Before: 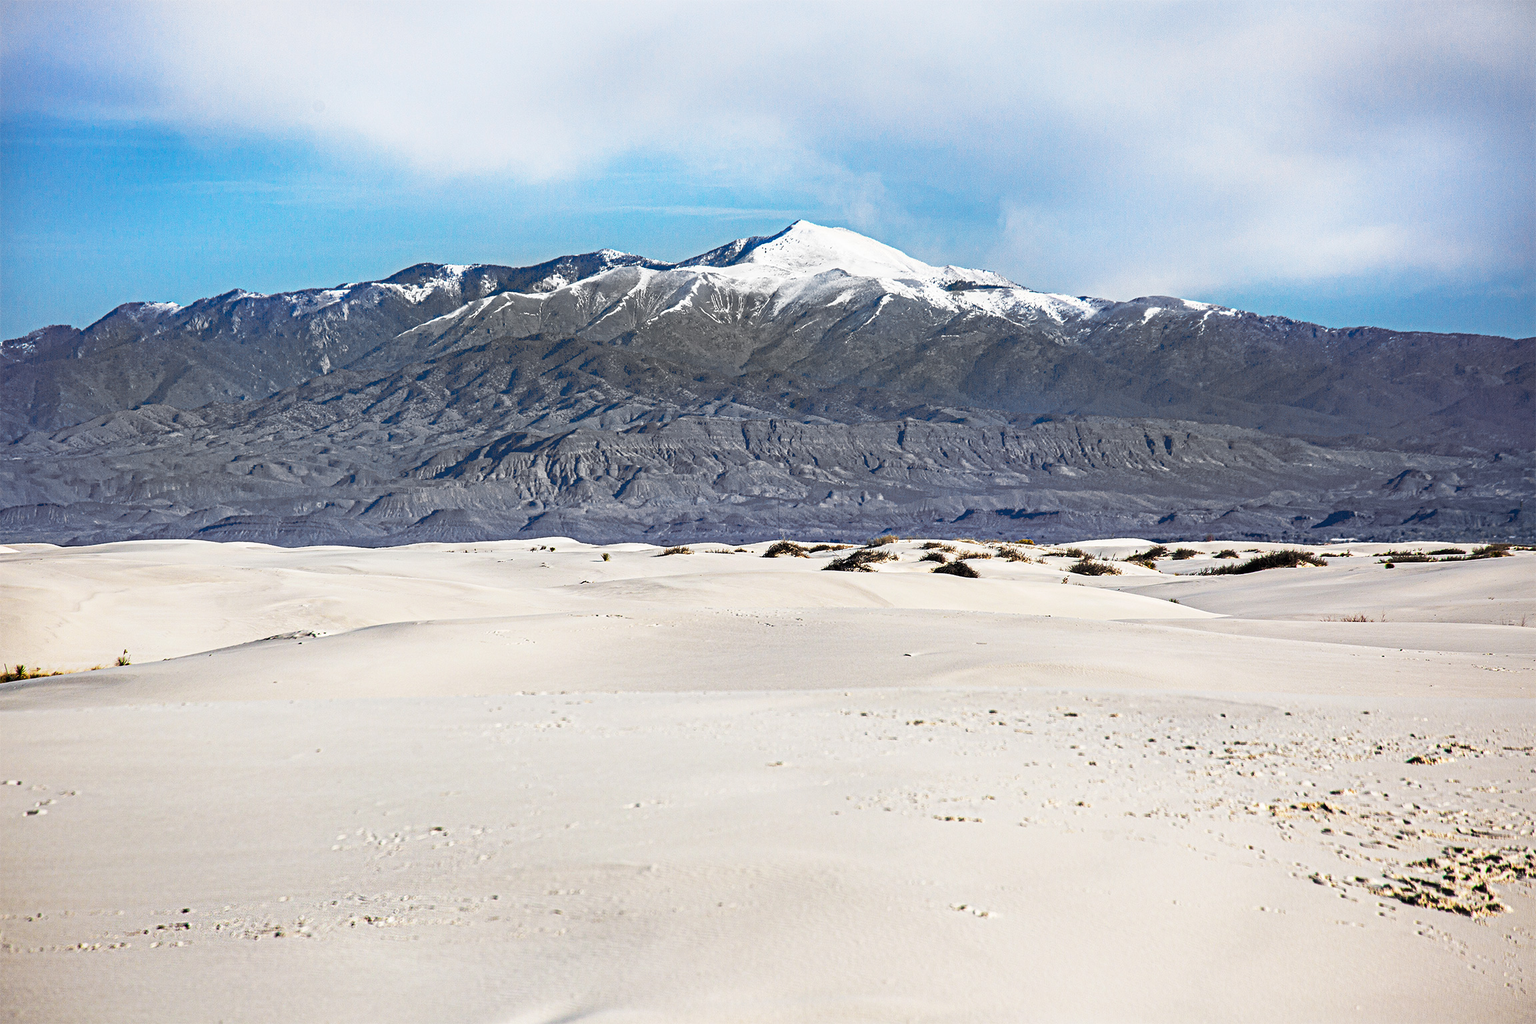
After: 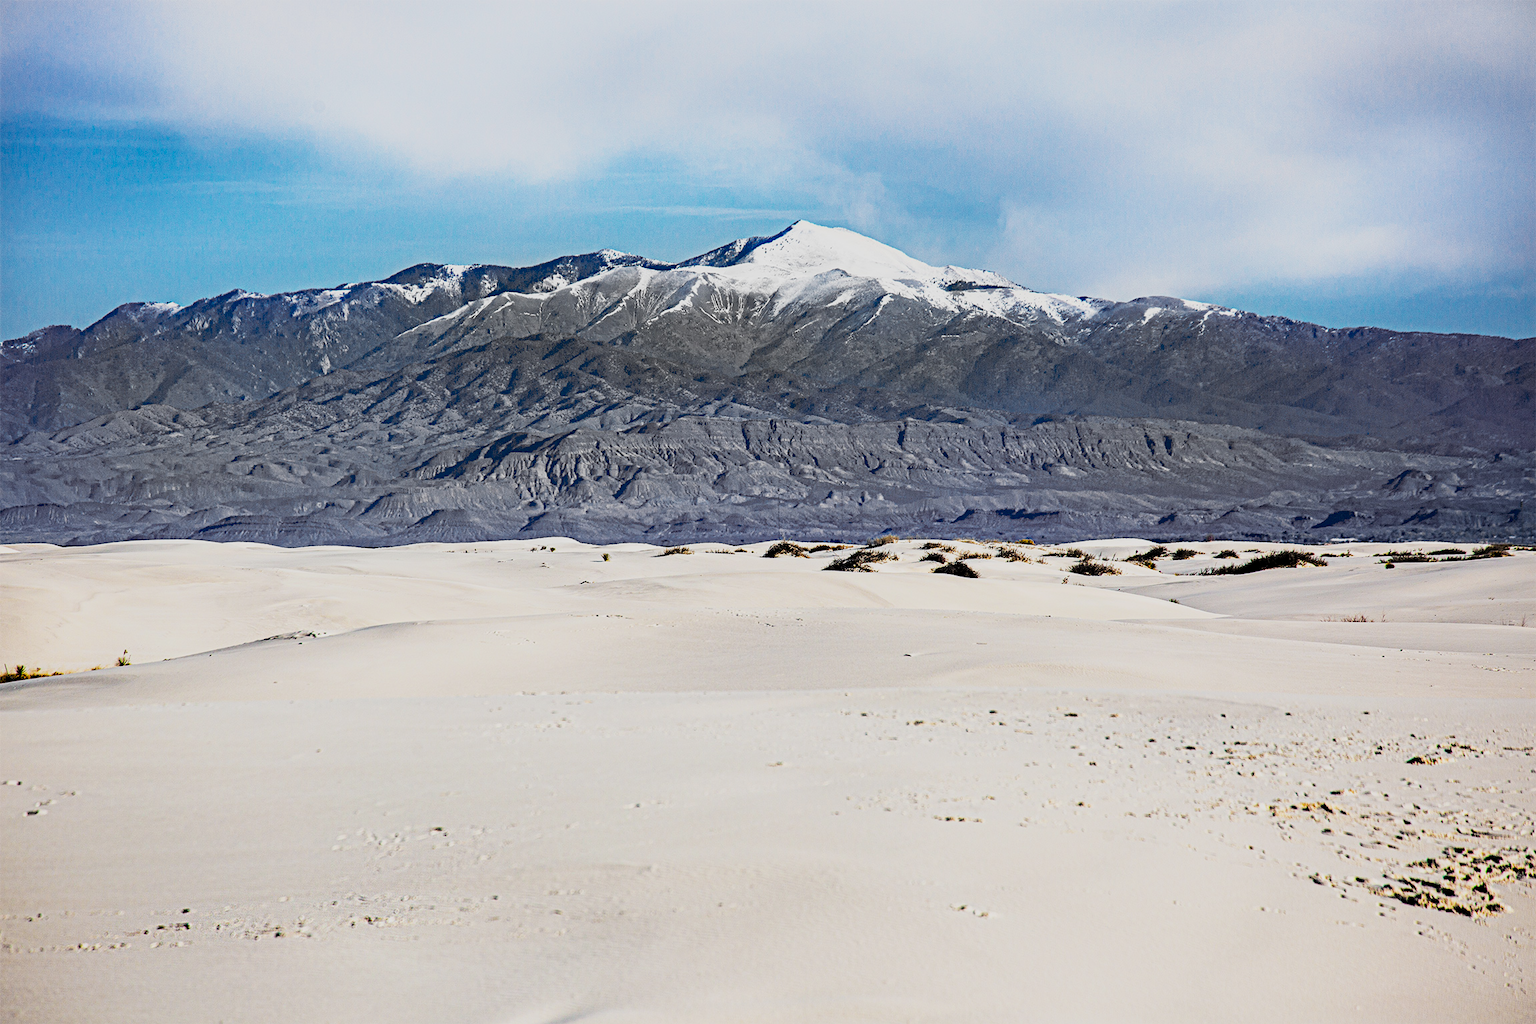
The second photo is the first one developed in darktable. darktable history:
contrast brightness saturation: contrast 0.11, saturation -0.17
filmic rgb: black relative exposure -7.6 EV, white relative exposure 4.64 EV, threshold 3 EV, target black luminance 0%, hardness 3.55, latitude 50.51%, contrast 1.033, highlights saturation mix 10%, shadows ↔ highlights balance -0.198%, color science v4 (2020), enable highlight reconstruction true
